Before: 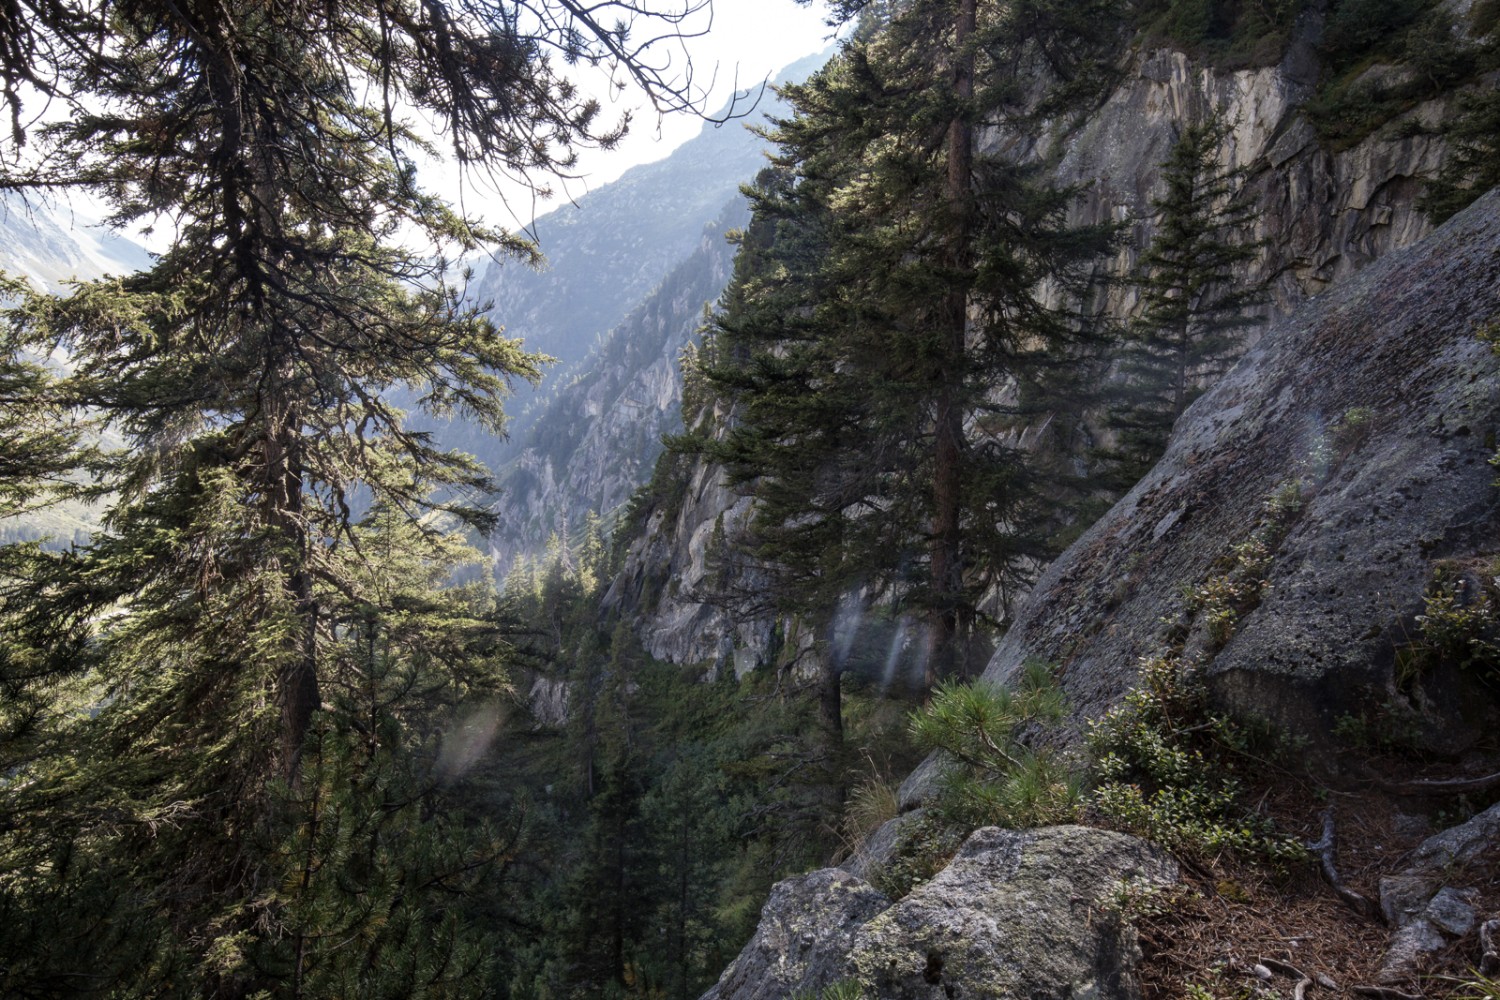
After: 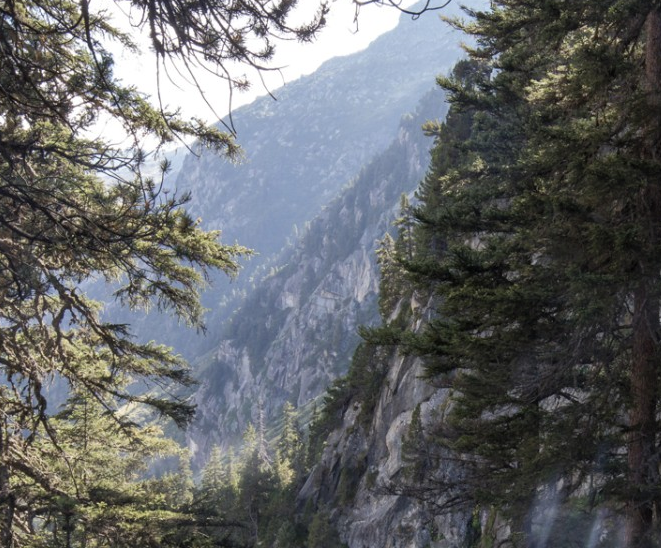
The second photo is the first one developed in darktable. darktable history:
crop: left 20.248%, top 10.86%, right 35.675%, bottom 34.321%
shadows and highlights: radius 125.46, shadows 21.19, highlights -21.19, low approximation 0.01
